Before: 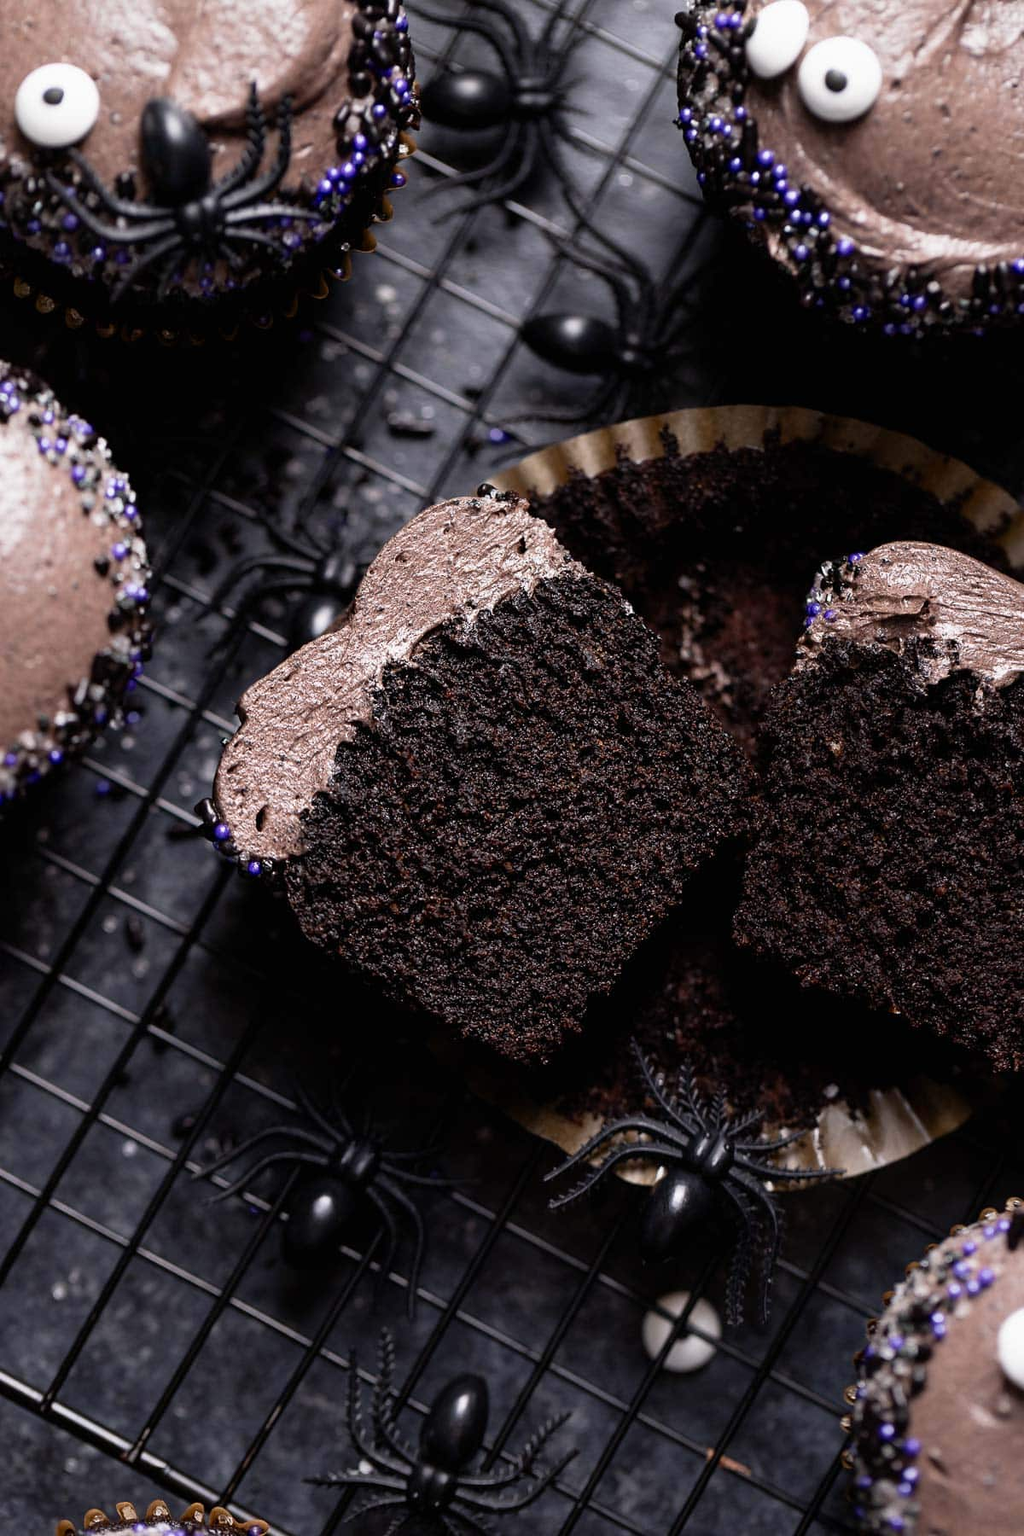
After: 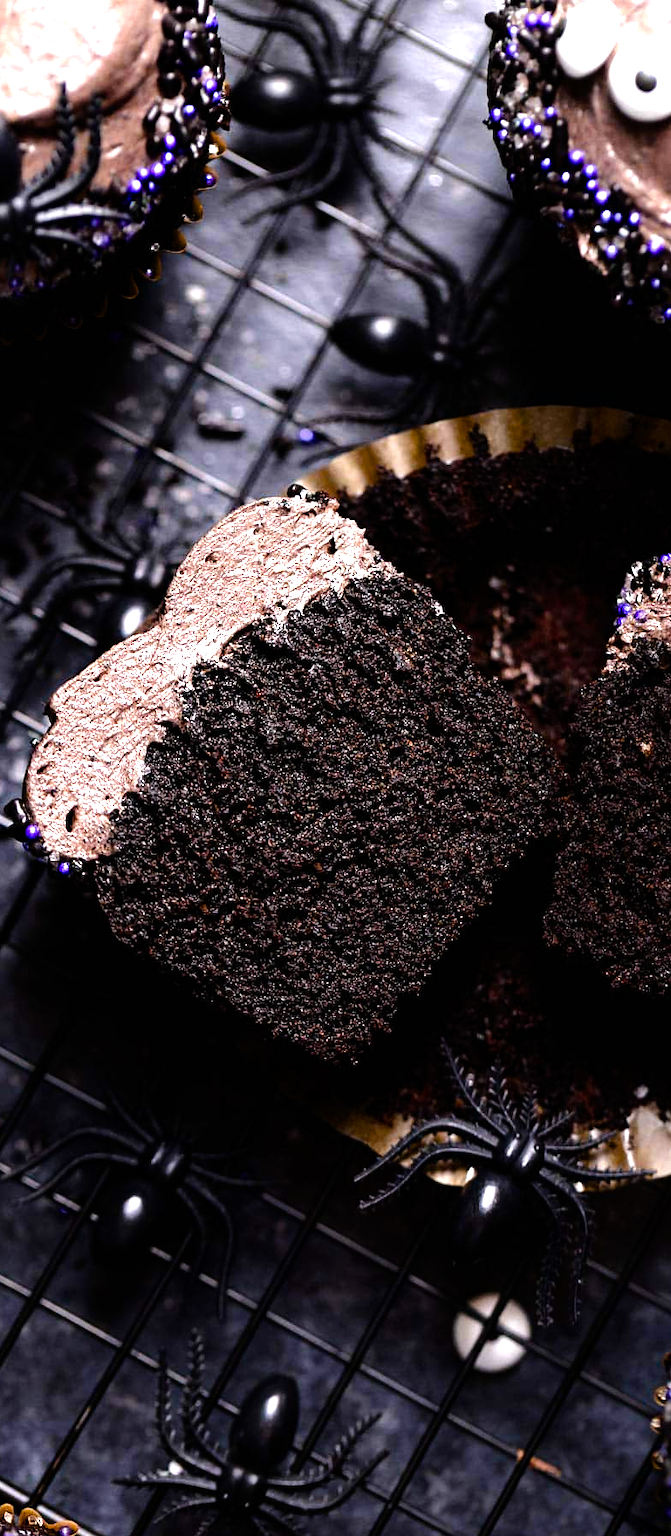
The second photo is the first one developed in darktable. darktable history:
color balance rgb: perceptual saturation grading › global saturation 34.647%, perceptual saturation grading › highlights -29.837%, perceptual saturation grading › shadows 35.809%, perceptual brilliance grading › highlights 6.801%, perceptual brilliance grading › mid-tones 16.221%, perceptual brilliance grading › shadows -5.502%, global vibrance 20%
crop and rotate: left 18.623%, right 15.855%
color zones: curves: ch0 [(0.068, 0.464) (0.25, 0.5) (0.48, 0.508) (0.75, 0.536) (0.886, 0.476) (0.967, 0.456)]; ch1 [(0.066, 0.456) (0.25, 0.5) (0.616, 0.508) (0.746, 0.56) (0.934, 0.444)]
tone equalizer: -8 EV -1.05 EV, -7 EV -1.02 EV, -6 EV -0.838 EV, -5 EV -0.562 EV, -3 EV 0.598 EV, -2 EV 0.855 EV, -1 EV 1 EV, +0 EV 1.07 EV
